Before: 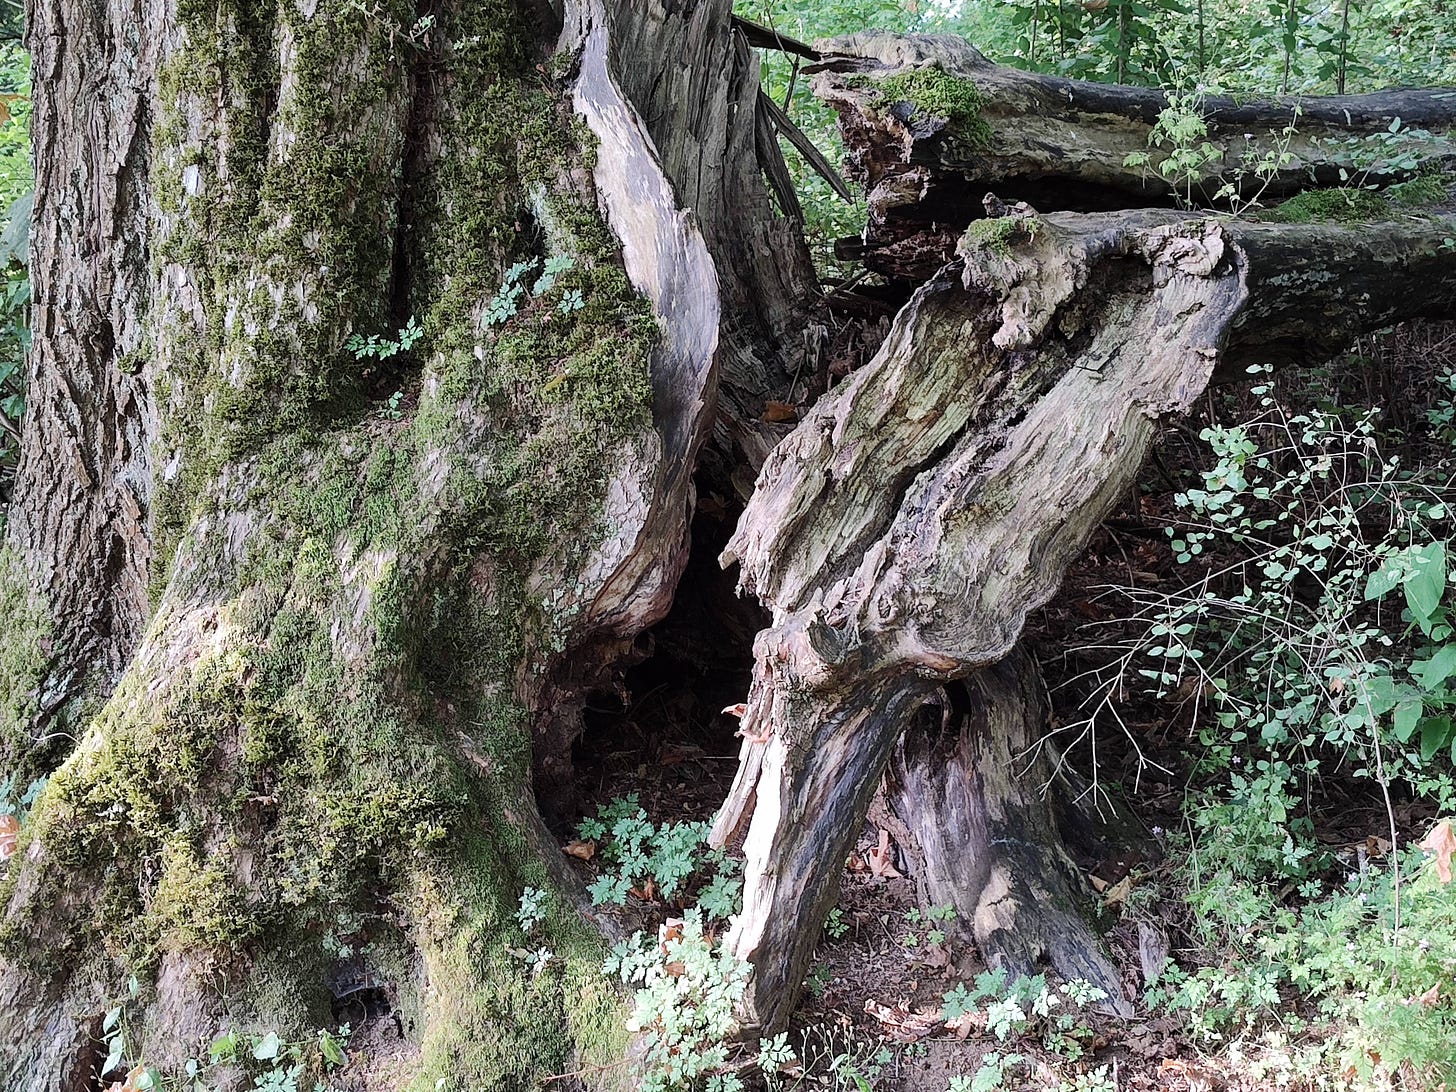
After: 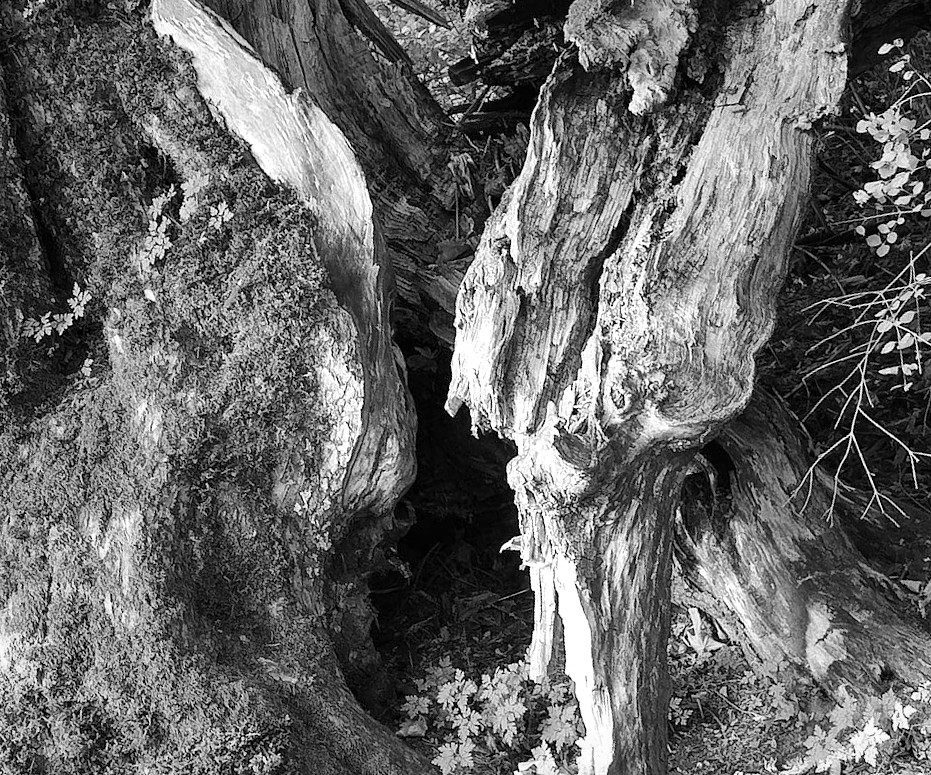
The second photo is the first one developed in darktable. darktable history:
color correction: highlights a* -0.295, highlights b* -0.101
tone equalizer: on, module defaults
color zones: curves: ch0 [(0, 0.613) (0.01, 0.613) (0.245, 0.448) (0.498, 0.529) (0.642, 0.665) (0.879, 0.777) (0.99, 0.613)]; ch1 [(0, 0) (0.143, 0) (0.286, 0) (0.429, 0) (0.571, 0) (0.714, 0) (0.857, 0)]
shadows and highlights: radius 125.39, shadows 21.24, highlights -21.93, low approximation 0.01
exposure: exposure 0.49 EV, compensate highlight preservation false
vignetting: fall-off start 40.49%, fall-off radius 40.8%, brightness -0.277
contrast brightness saturation: saturation -0.047
crop and rotate: angle 19.72°, left 7.004%, right 3.952%, bottom 1.171%
